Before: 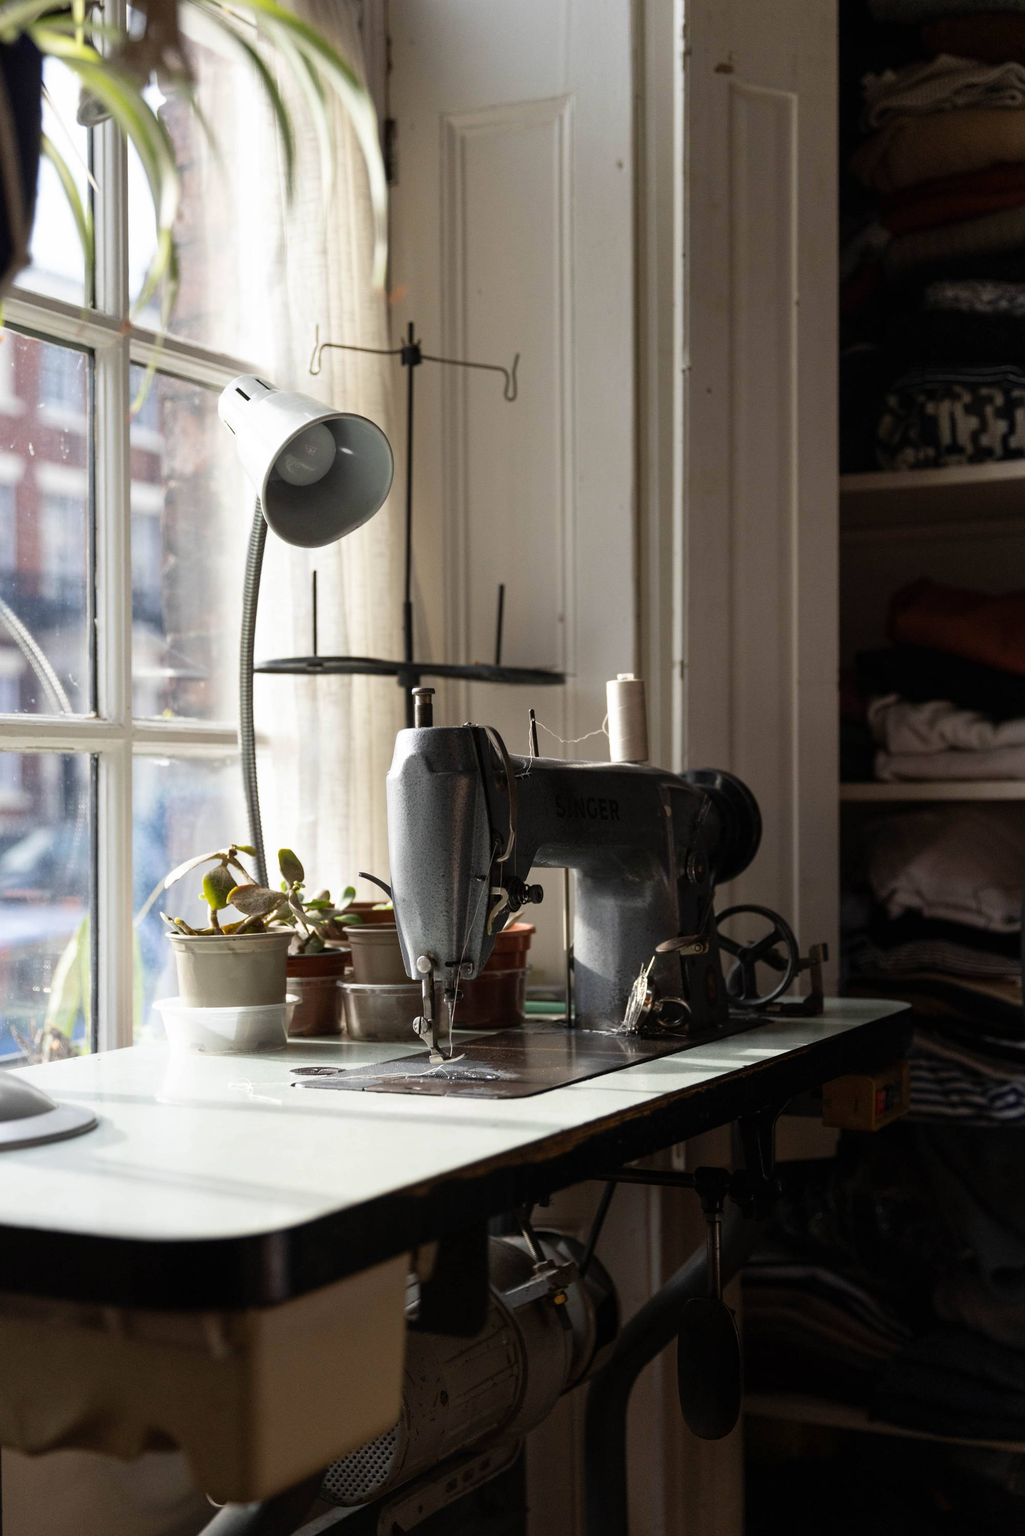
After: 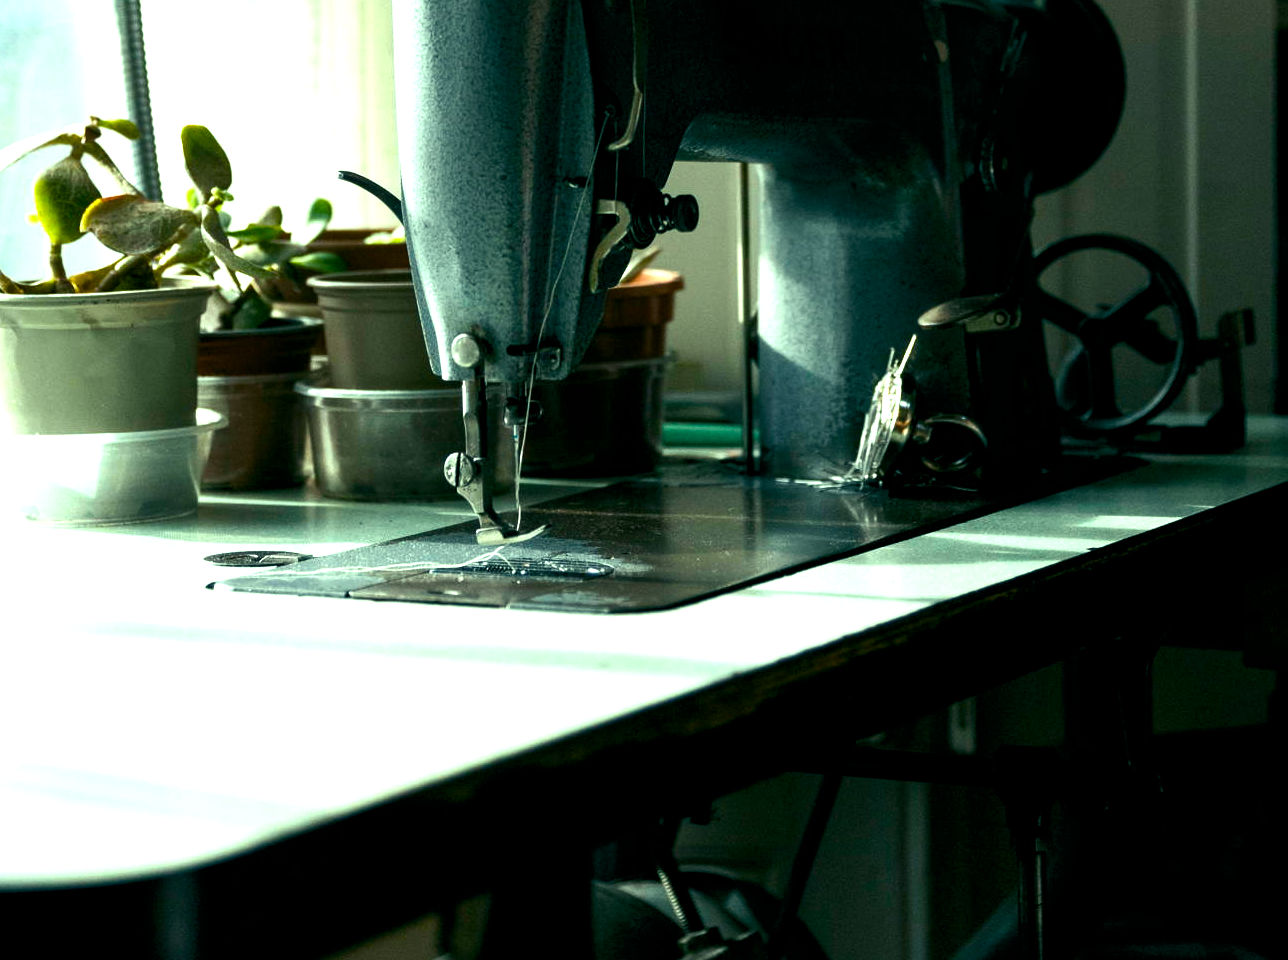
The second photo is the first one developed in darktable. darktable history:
crop: left 18.091%, top 51.13%, right 17.525%, bottom 16.85%
color balance rgb: shadows lift › luminance -7.7%, shadows lift › chroma 2.13%, shadows lift › hue 165.27°, power › luminance -7.77%, power › chroma 1.1%, power › hue 215.88°, highlights gain › luminance 15.15%, highlights gain › chroma 7%, highlights gain › hue 125.57°, global offset › luminance -0.33%, global offset › chroma 0.11%, global offset › hue 165.27°, perceptual saturation grading › global saturation 24.42%, perceptual saturation grading › highlights -24.42%, perceptual saturation grading › mid-tones 24.42%, perceptual saturation grading › shadows 40%, perceptual brilliance grading › global brilliance -5%, perceptual brilliance grading › highlights 24.42%, perceptual brilliance grading › mid-tones 7%, perceptual brilliance grading › shadows -5%
